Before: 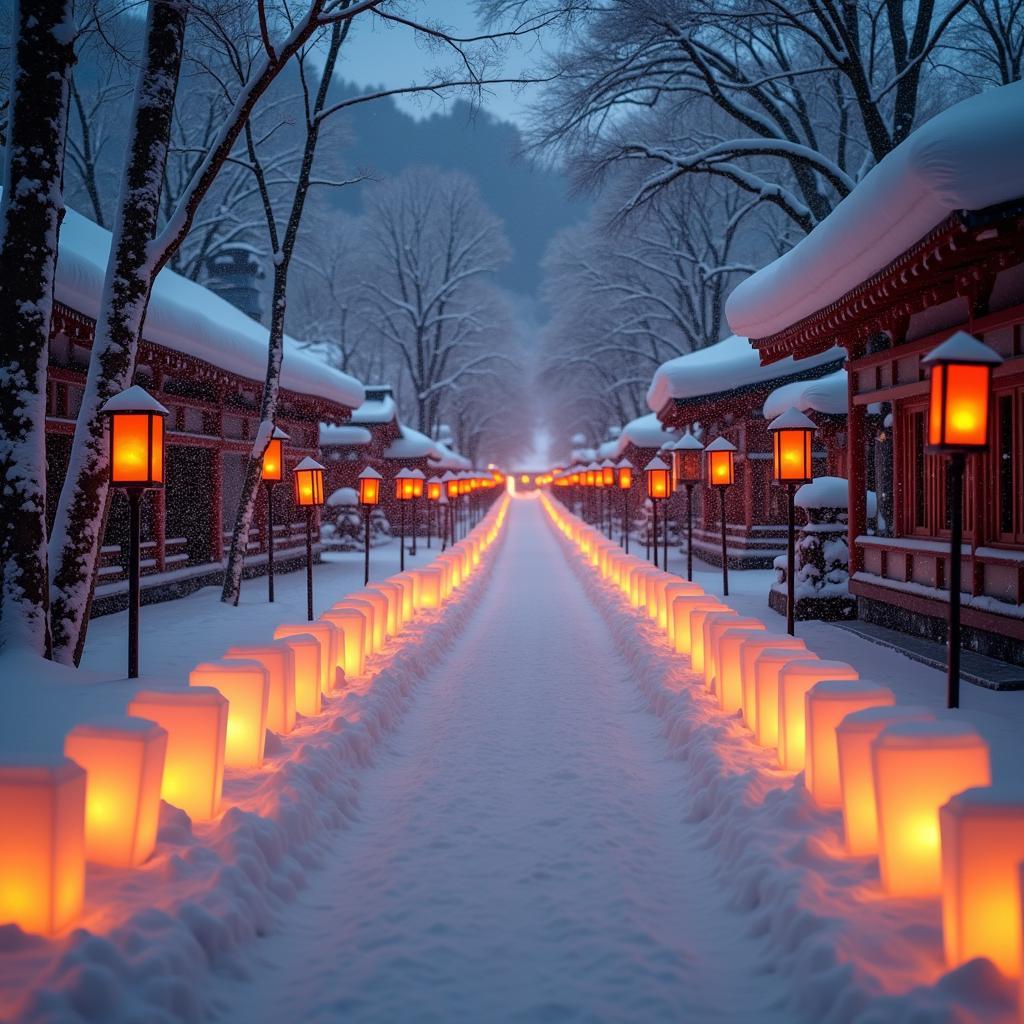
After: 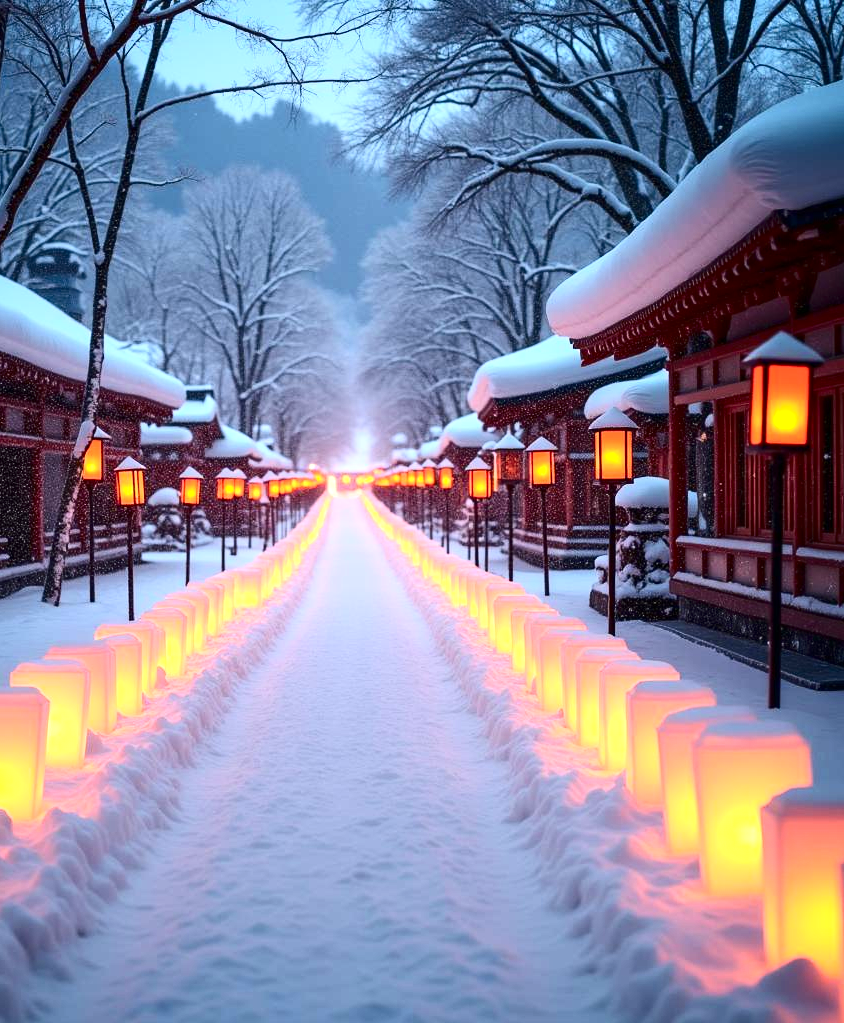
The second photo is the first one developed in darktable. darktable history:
contrast brightness saturation: contrast 0.273
crop: left 17.481%, bottom 0.049%
exposure: black level correction 0, exposure 0.929 EV, compensate exposure bias true, compensate highlight preservation false
